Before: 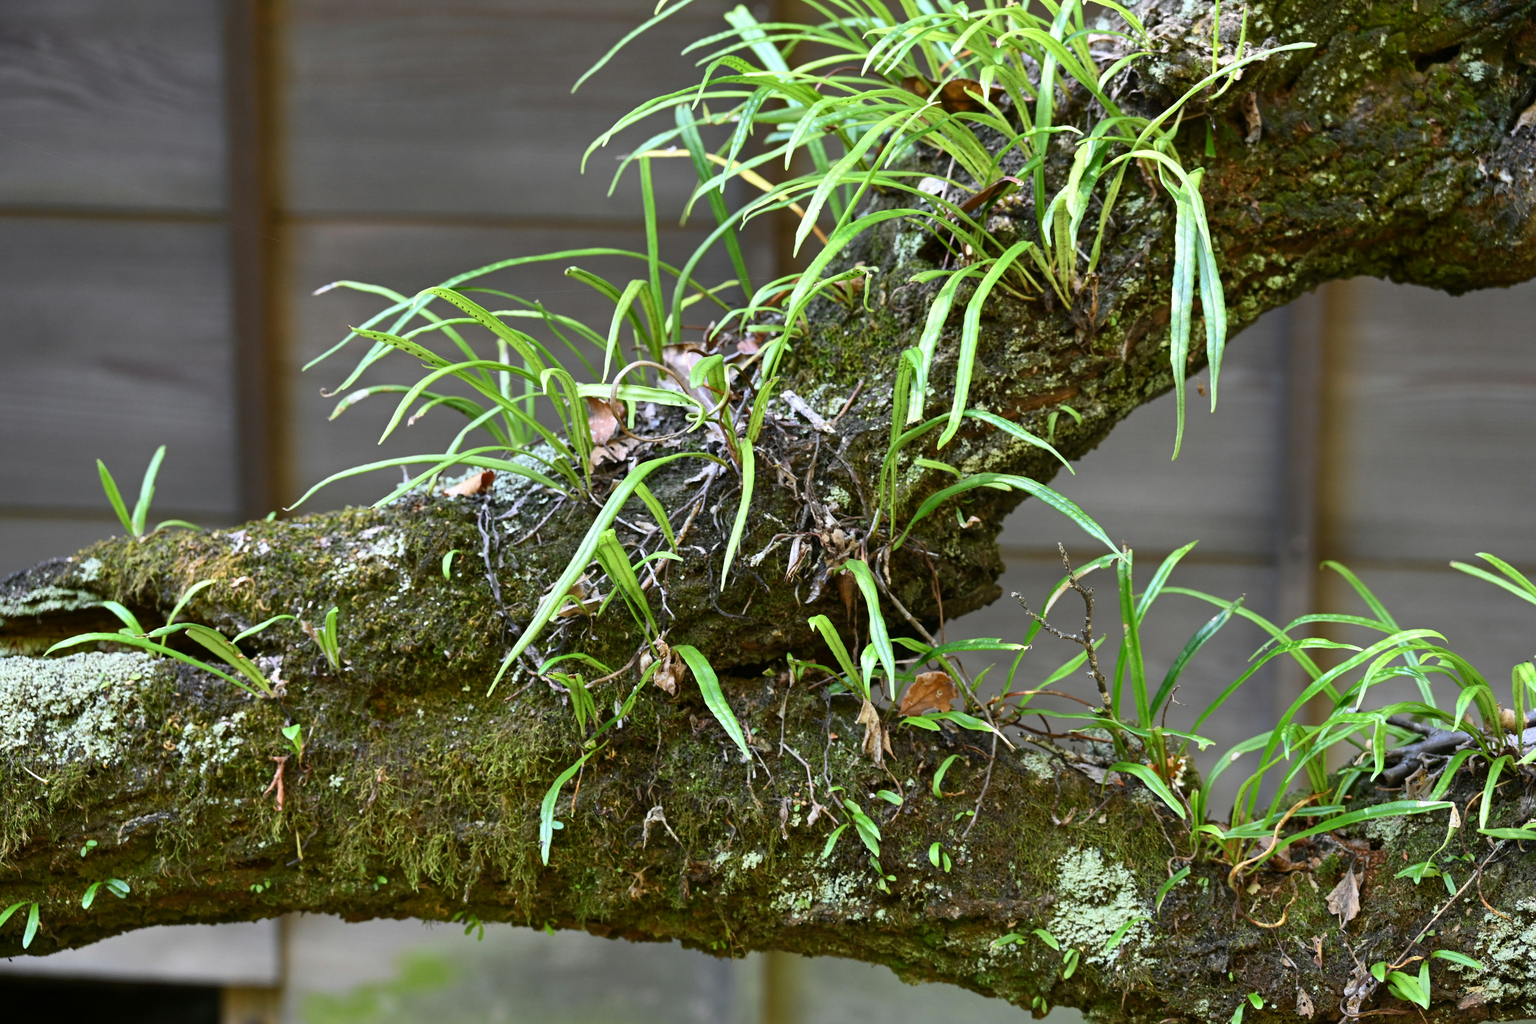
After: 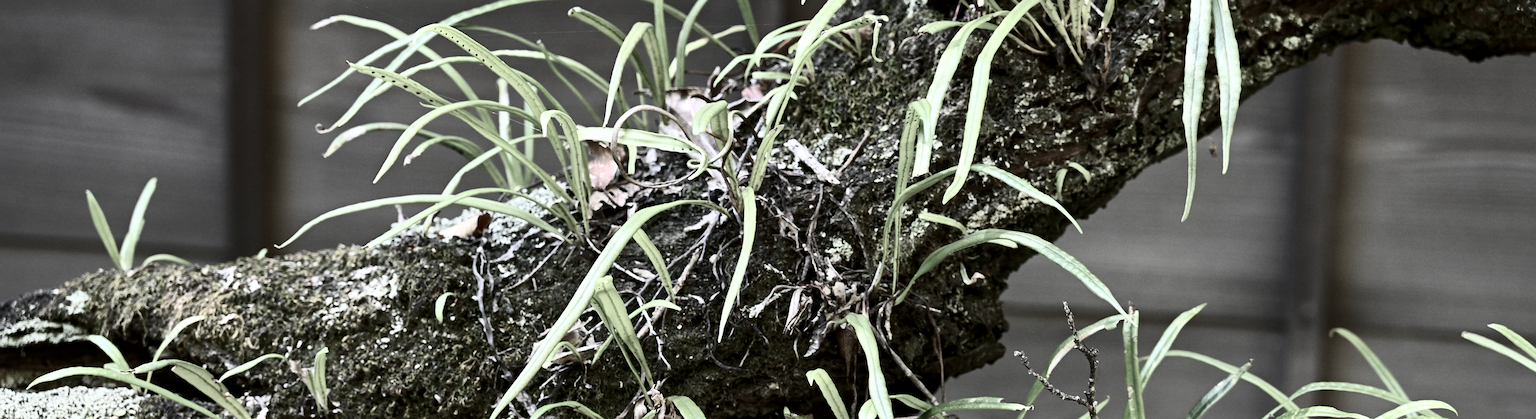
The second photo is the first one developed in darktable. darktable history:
rotate and perspective: rotation 1.57°, crop left 0.018, crop right 0.982, crop top 0.039, crop bottom 0.961
sharpen: amount 0.2
color zones: curves: ch1 [(0, 0.34) (0.143, 0.164) (0.286, 0.152) (0.429, 0.176) (0.571, 0.173) (0.714, 0.188) (0.857, 0.199) (1, 0.34)]
crop and rotate: top 23.84%, bottom 34.294%
contrast brightness saturation: contrast 0.28
local contrast: mode bilateral grid, contrast 20, coarseness 50, detail 120%, midtone range 0.2
exposure: black level correction 0.001, compensate highlight preservation false
